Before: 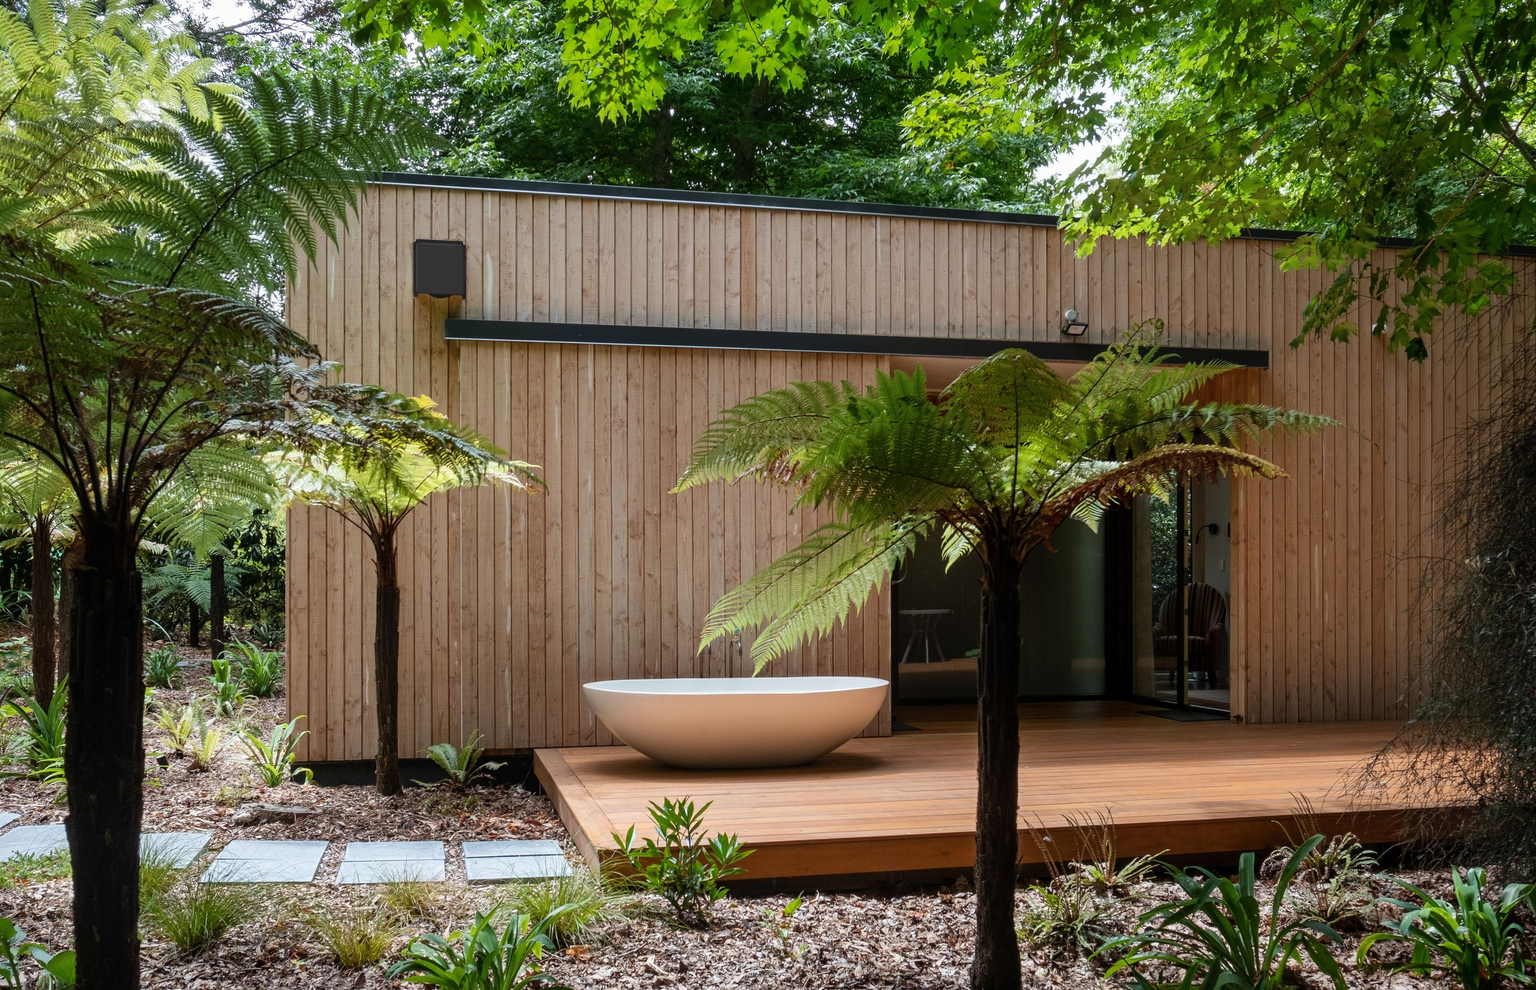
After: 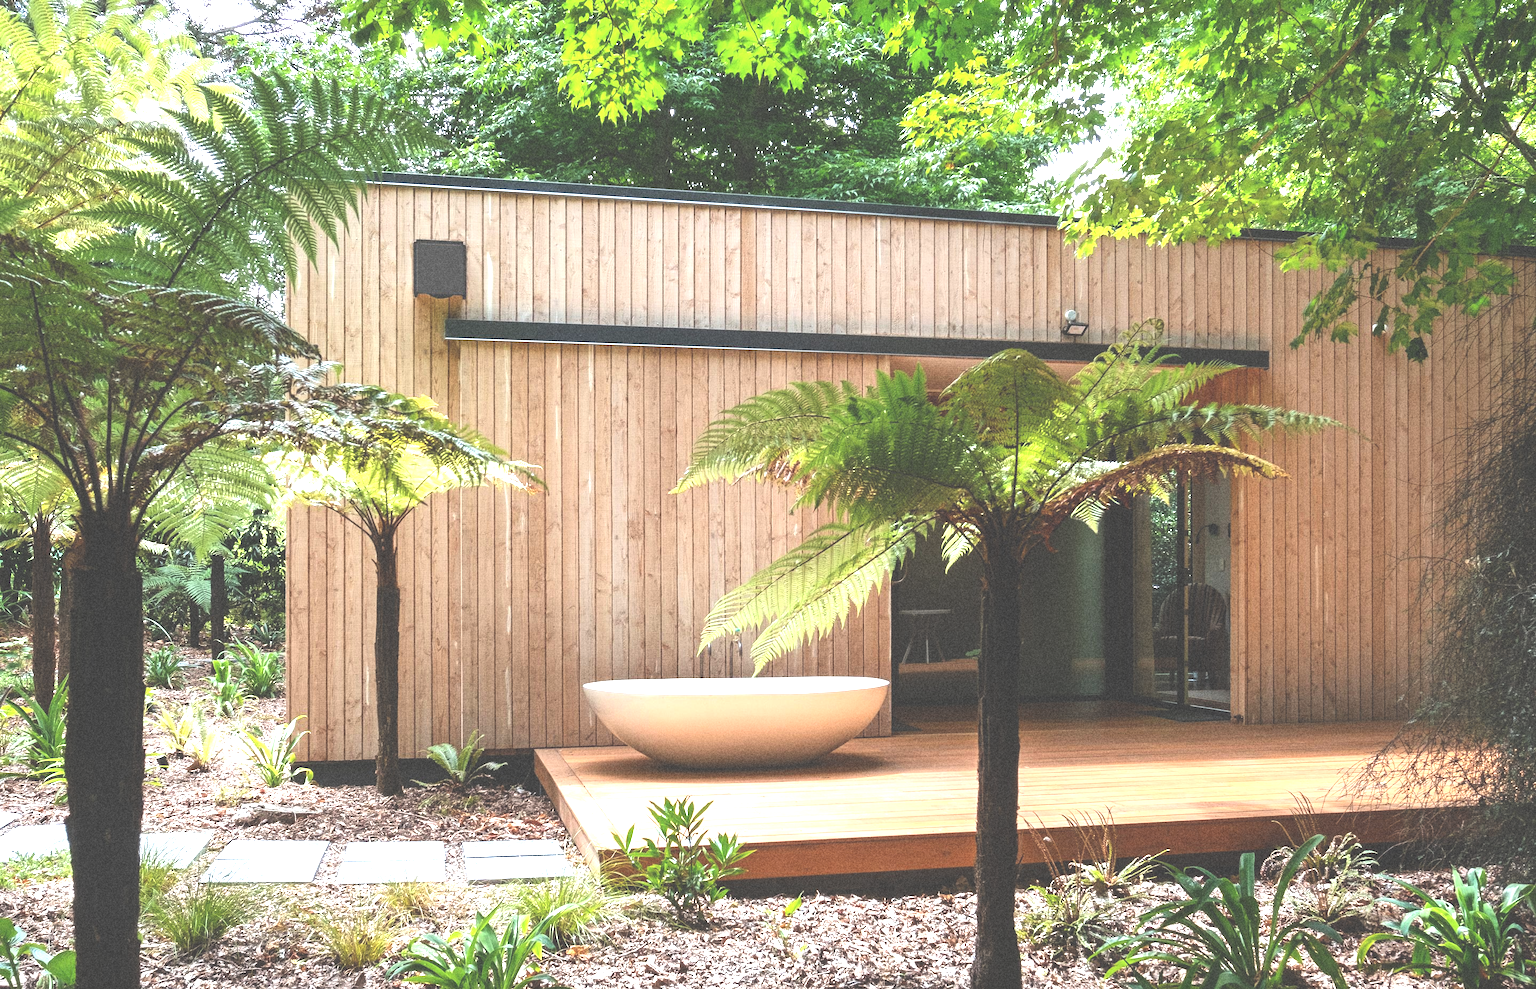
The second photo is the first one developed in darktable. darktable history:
exposure: black level correction -0.023, exposure 1.397 EV, compensate highlight preservation false
grain: coarseness 9.61 ISO, strength 35.62%
